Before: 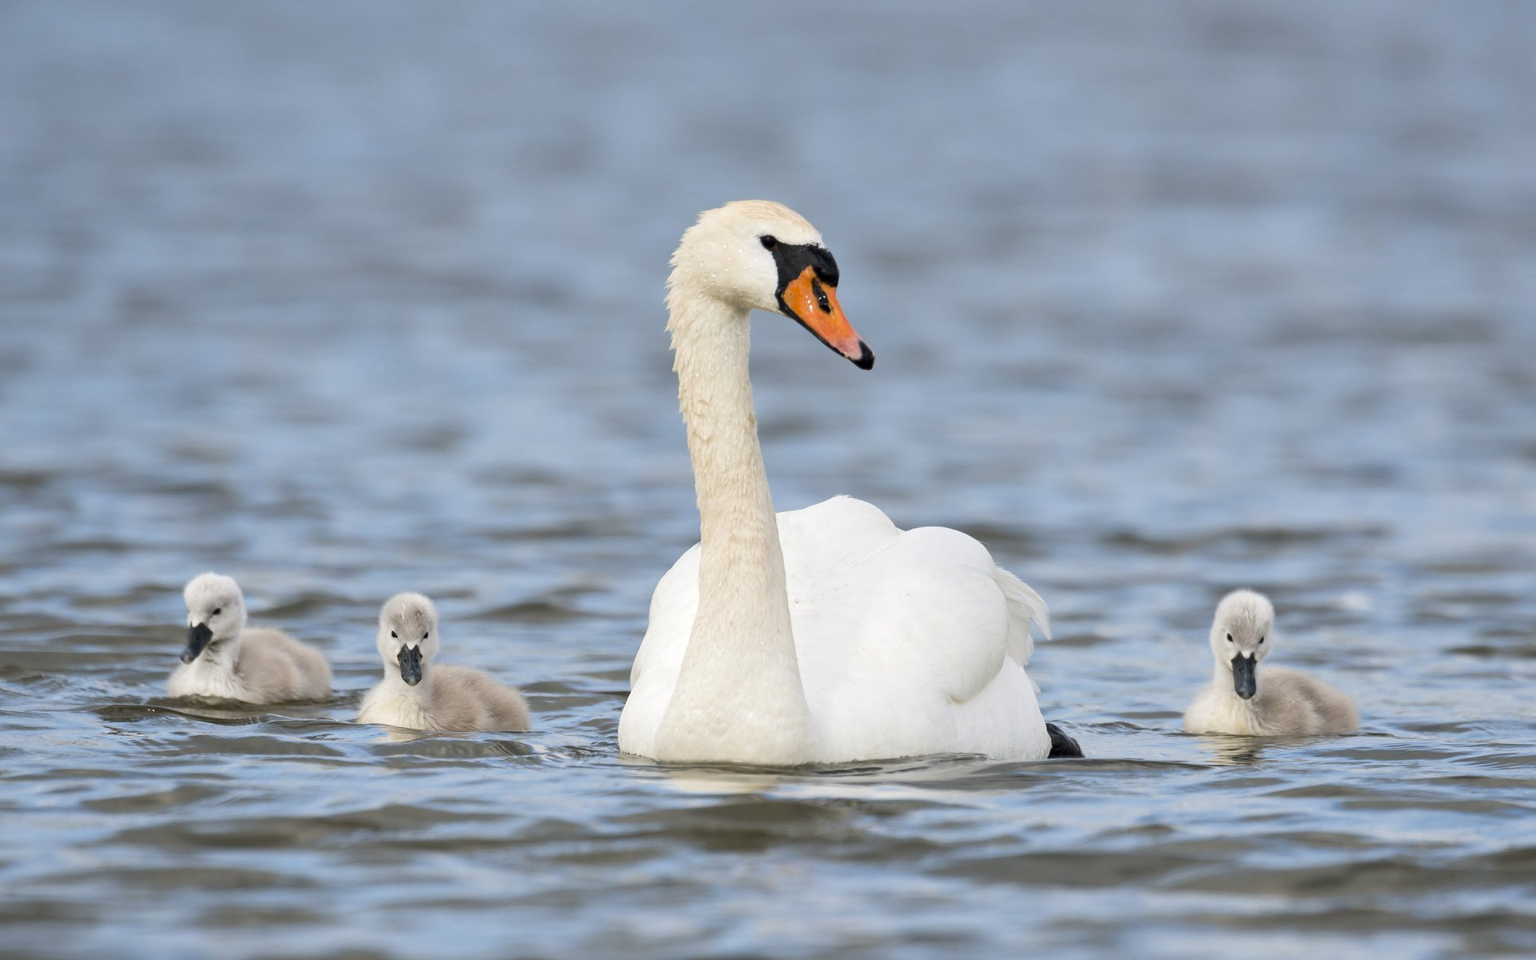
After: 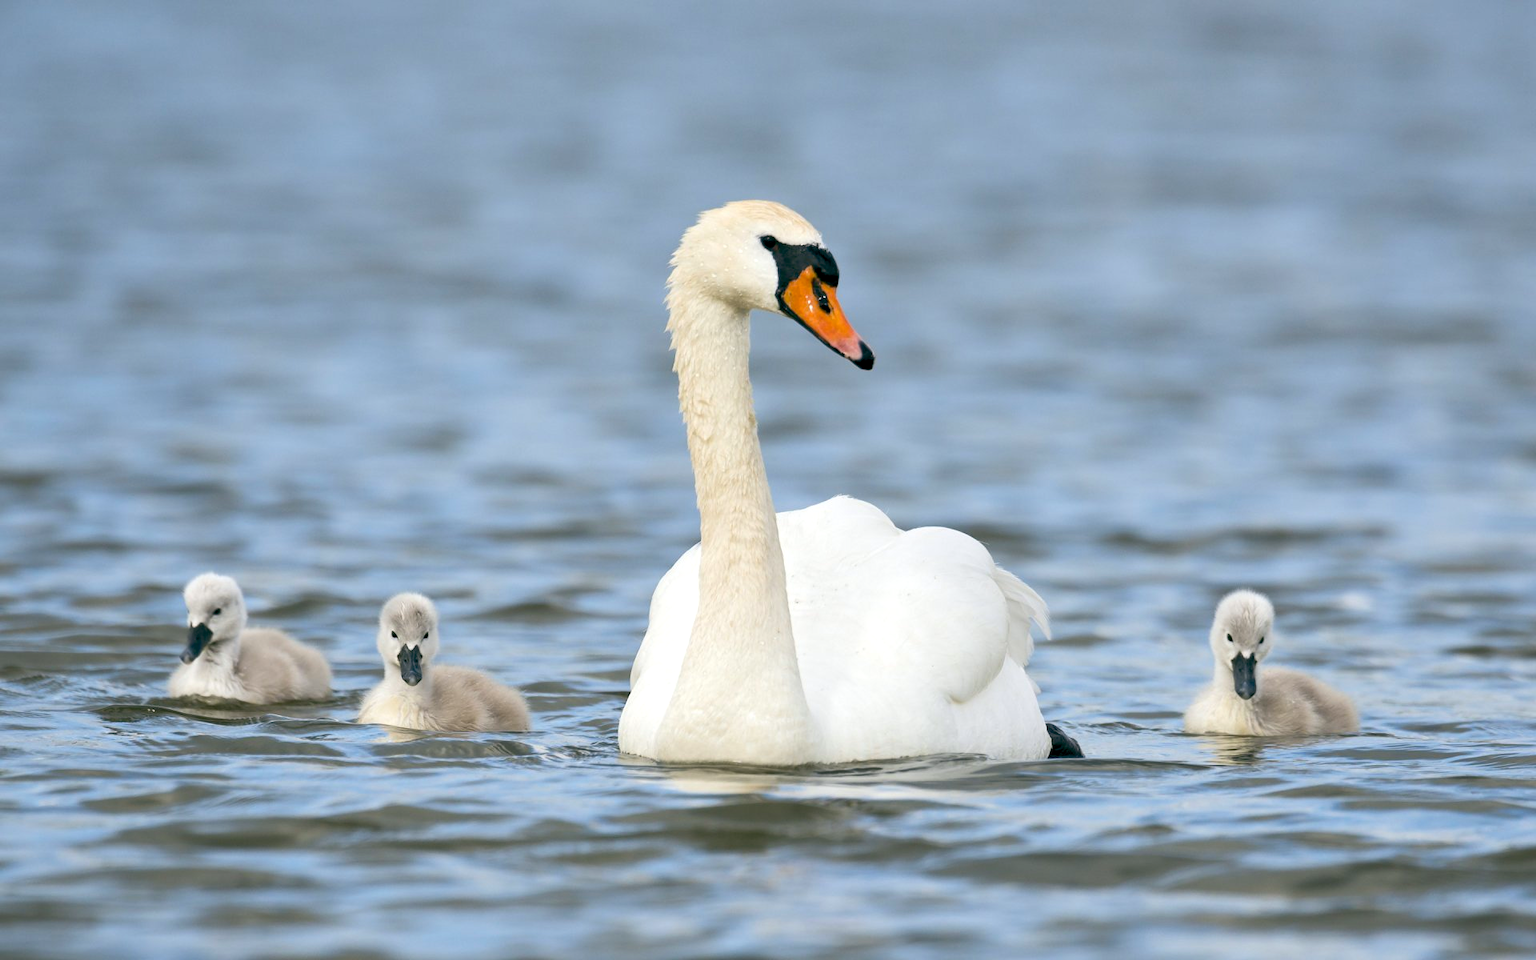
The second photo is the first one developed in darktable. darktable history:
color balance rgb: global offset › luminance -0.316%, global offset › chroma 0.109%, global offset › hue 168.21°, perceptual saturation grading › global saturation 19.326%, perceptual brilliance grading › highlights 10.137%, perceptual brilliance grading › shadows -5.078%, contrast -9.408%
